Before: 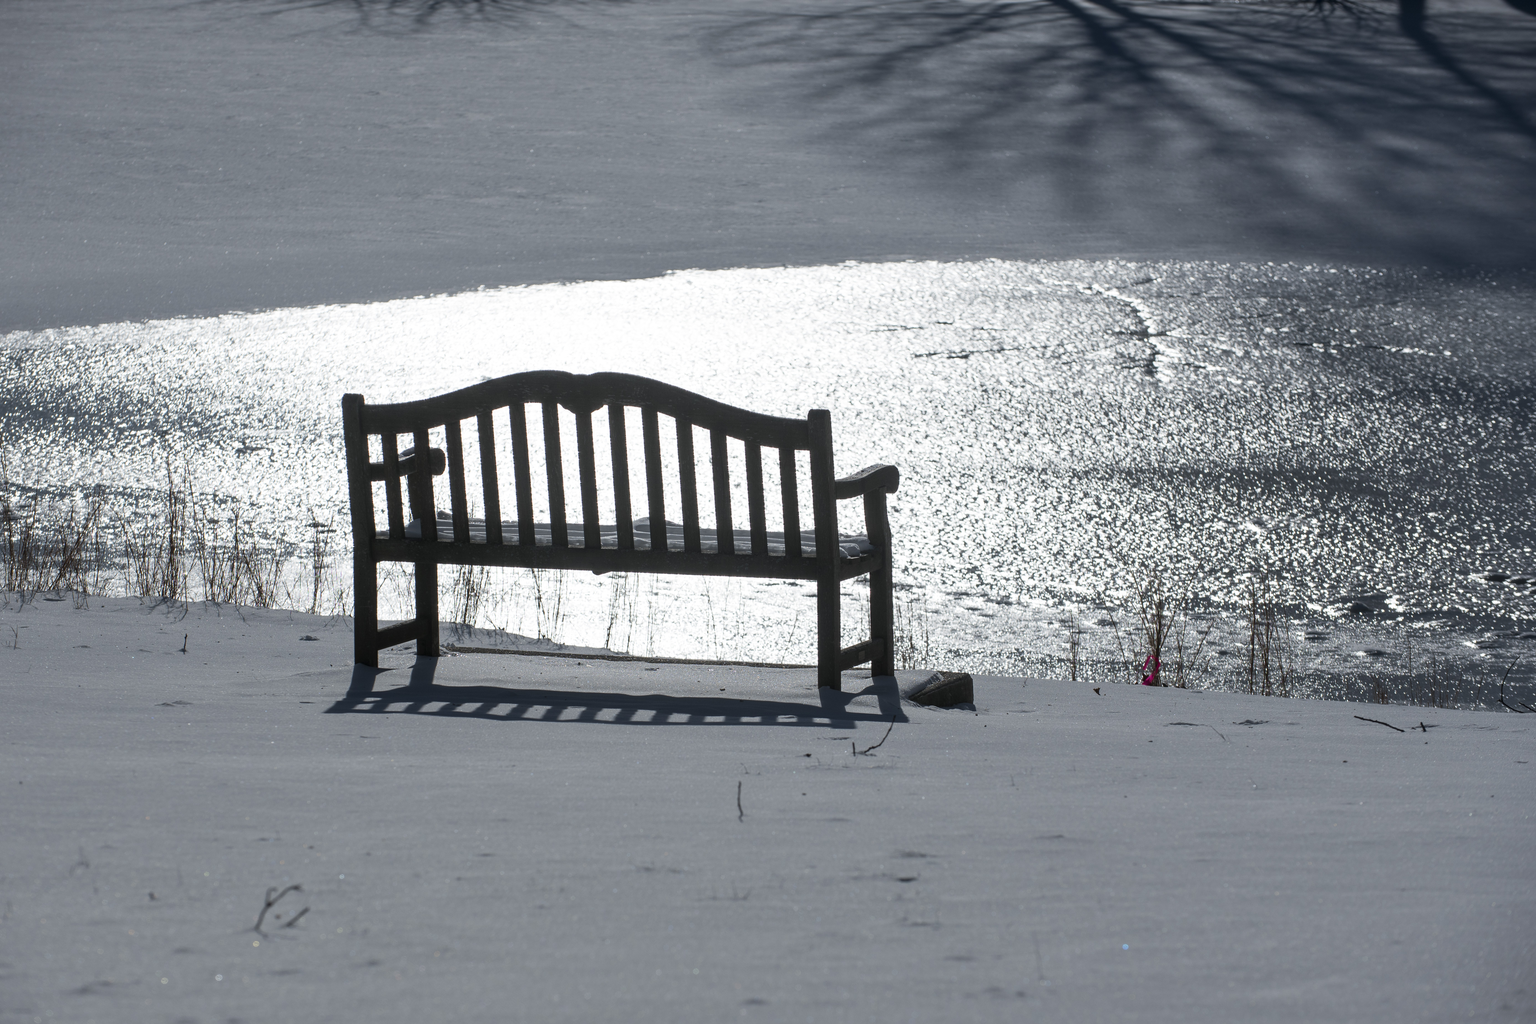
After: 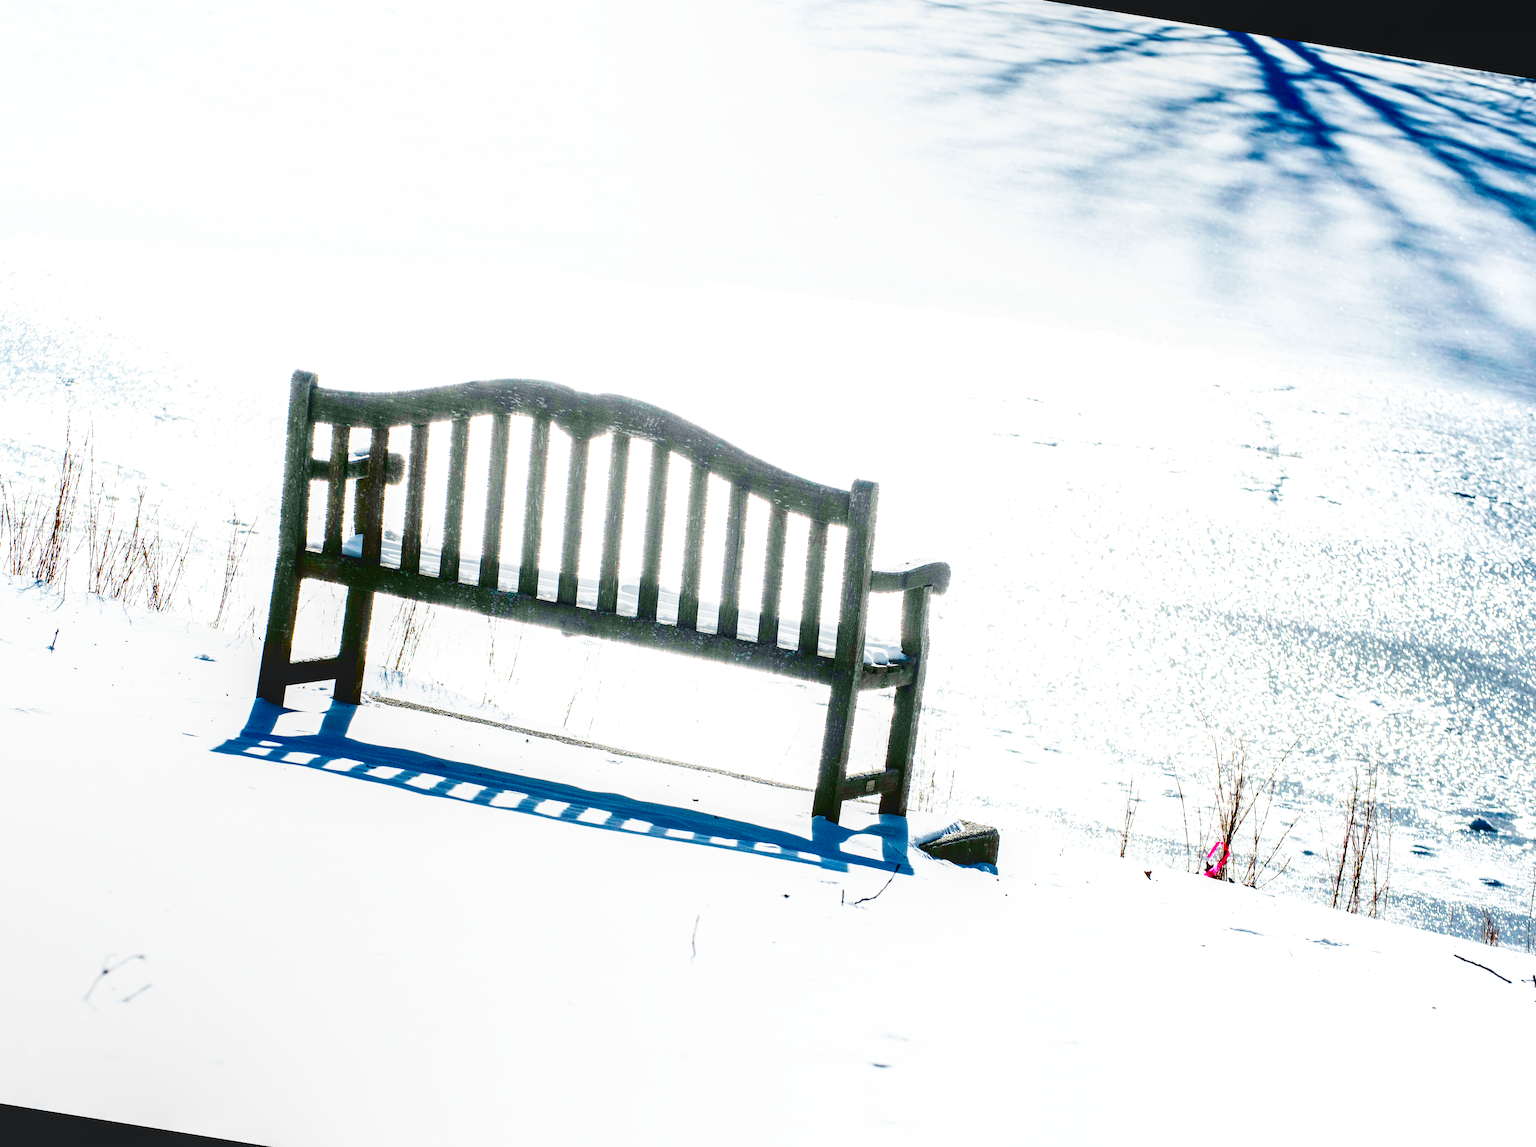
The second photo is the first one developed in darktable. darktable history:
base curve: curves: ch0 [(0, 0.003) (0.001, 0.002) (0.006, 0.004) (0.02, 0.022) (0.048, 0.086) (0.094, 0.234) (0.162, 0.431) (0.258, 0.629) (0.385, 0.8) (0.548, 0.918) (0.751, 0.988) (1, 1)], preserve colors none
color balance: lift [1.004, 1.002, 1.002, 0.998], gamma [1, 1.007, 1.002, 0.993], gain [1, 0.977, 1.013, 1.023], contrast -3.64%
contrast brightness saturation: contrast 0.22, brightness -0.19, saturation 0.24
rotate and perspective: rotation 9.12°, automatic cropping off
color balance rgb: shadows lift › chroma 2%, shadows lift › hue 250°, power › hue 326.4°, highlights gain › chroma 2%, highlights gain › hue 64.8°, global offset › luminance 0.5%, global offset › hue 58.8°, perceptual saturation grading › highlights -25%, perceptual saturation grading › shadows 30%, global vibrance 15%
exposure: black level correction 0.005, exposure 2.084 EV, compensate highlight preservation false
crop and rotate: left 11.831%, top 11.346%, right 13.429%, bottom 13.899%
local contrast: on, module defaults
